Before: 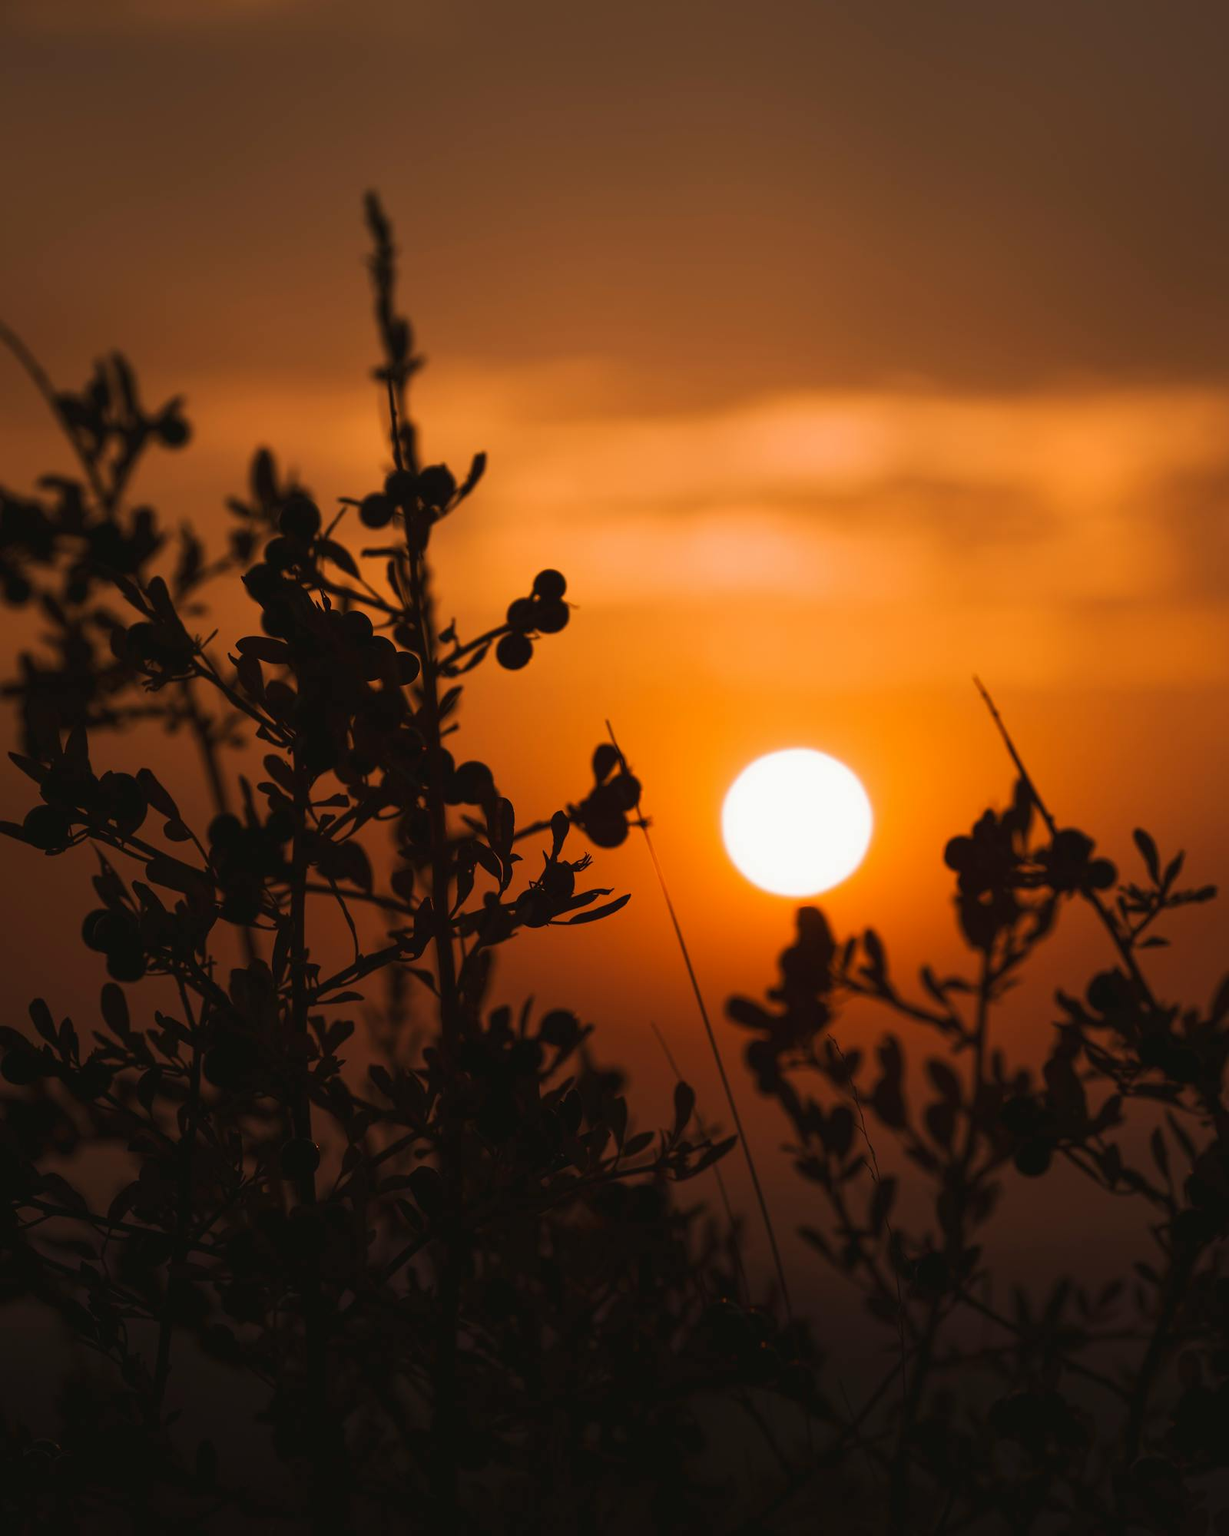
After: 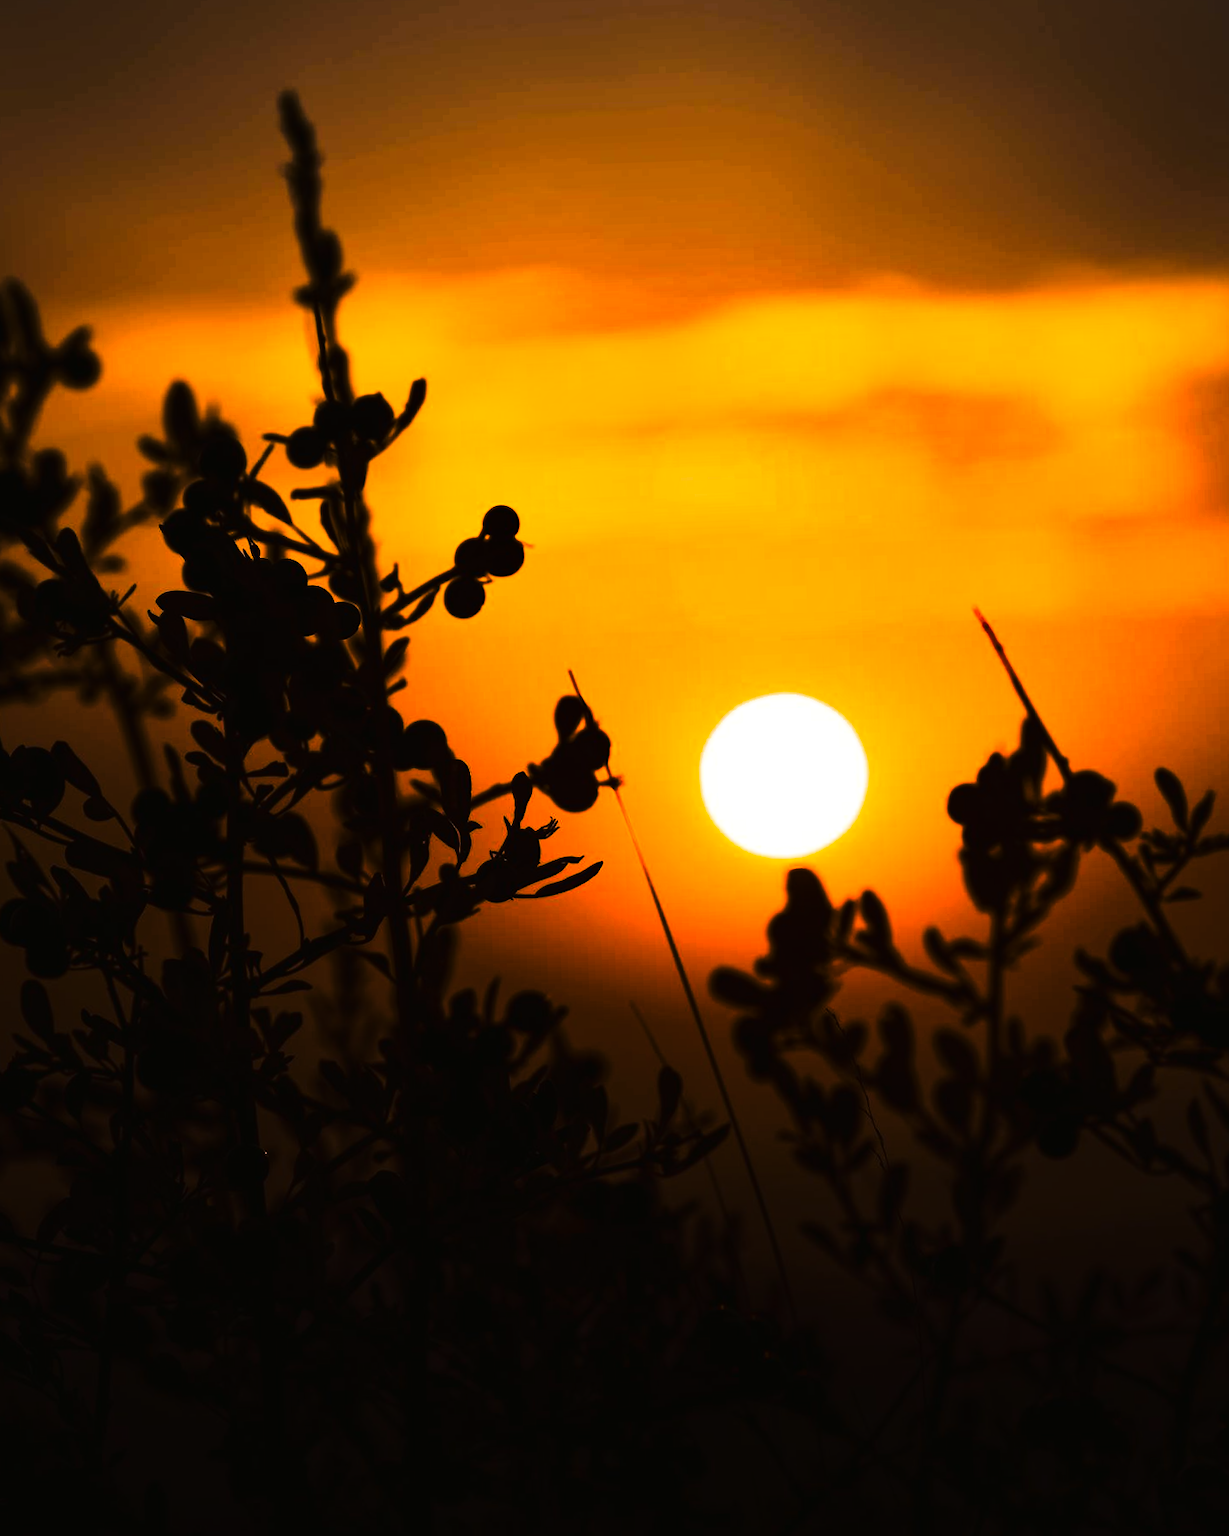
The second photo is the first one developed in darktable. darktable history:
tone curve: curves: ch0 [(0, 0) (0.003, 0.004) (0.011, 0.006) (0.025, 0.008) (0.044, 0.012) (0.069, 0.017) (0.1, 0.021) (0.136, 0.029) (0.177, 0.043) (0.224, 0.062) (0.277, 0.108) (0.335, 0.166) (0.399, 0.301) (0.468, 0.467) (0.543, 0.64) (0.623, 0.803) (0.709, 0.908) (0.801, 0.969) (0.898, 0.988) (1, 1)], color space Lab, linked channels, preserve colors none
shadows and highlights: shadows 5.71, soften with gaussian
crop and rotate: angle 2.02°, left 5.583%, top 5.707%
color balance rgb: highlights gain › chroma 0.145%, highlights gain › hue 331.16°, perceptual saturation grading › global saturation 17.869%, global vibrance 30.13%
exposure: black level correction 0.001, exposure 0.5 EV, compensate exposure bias true, compensate highlight preservation false
